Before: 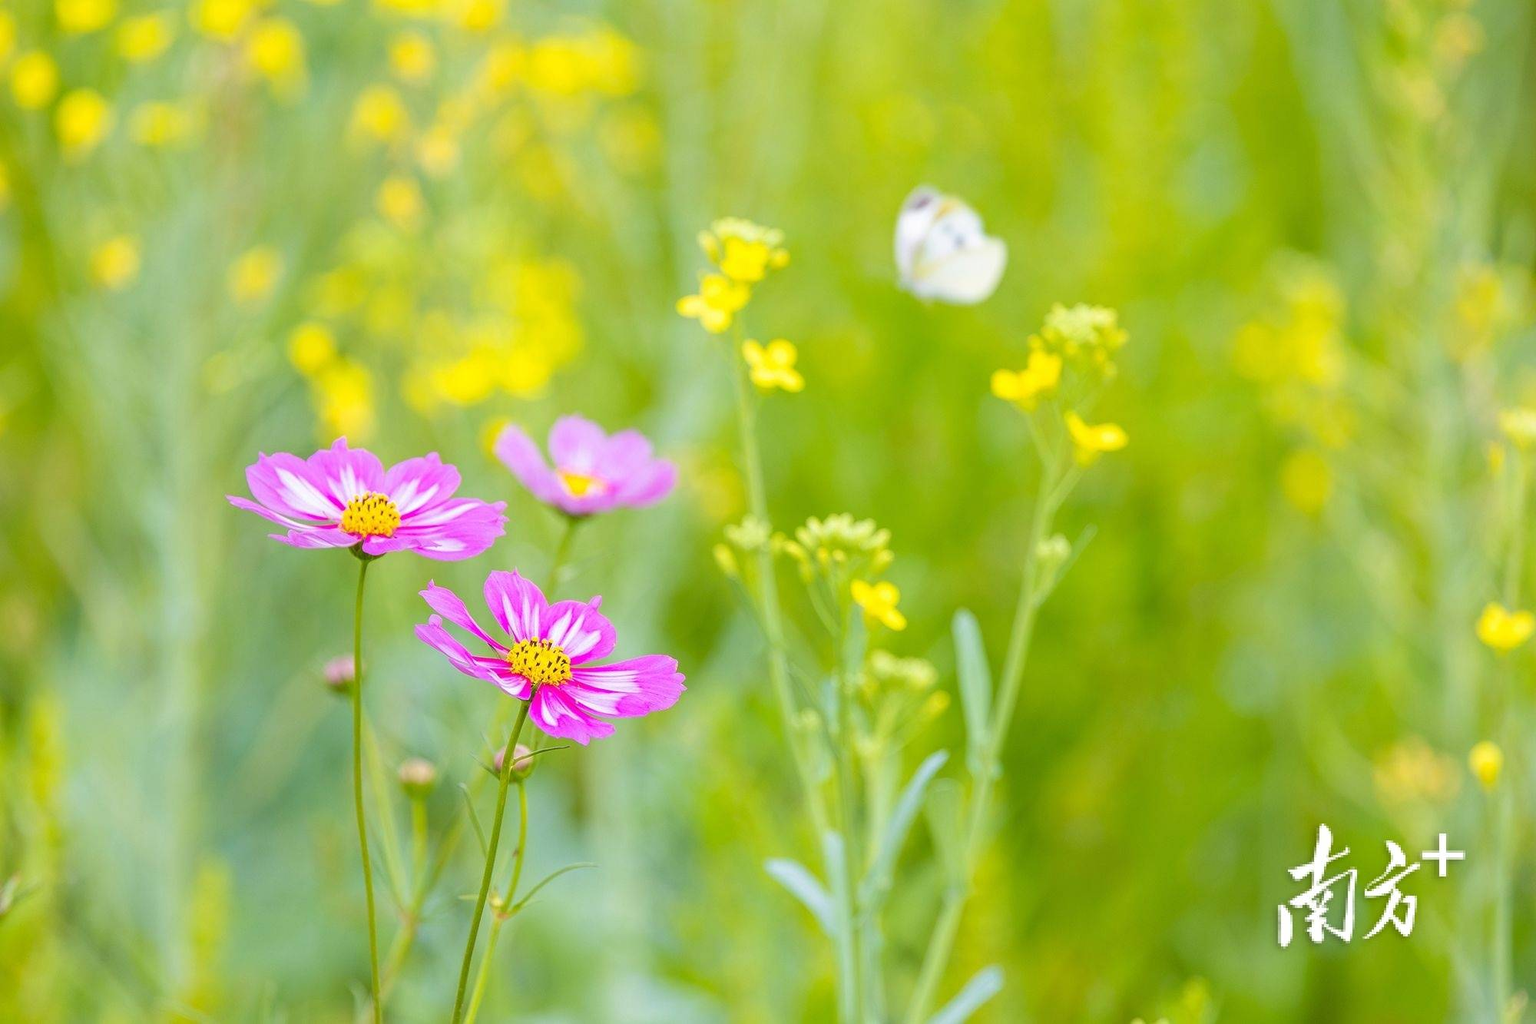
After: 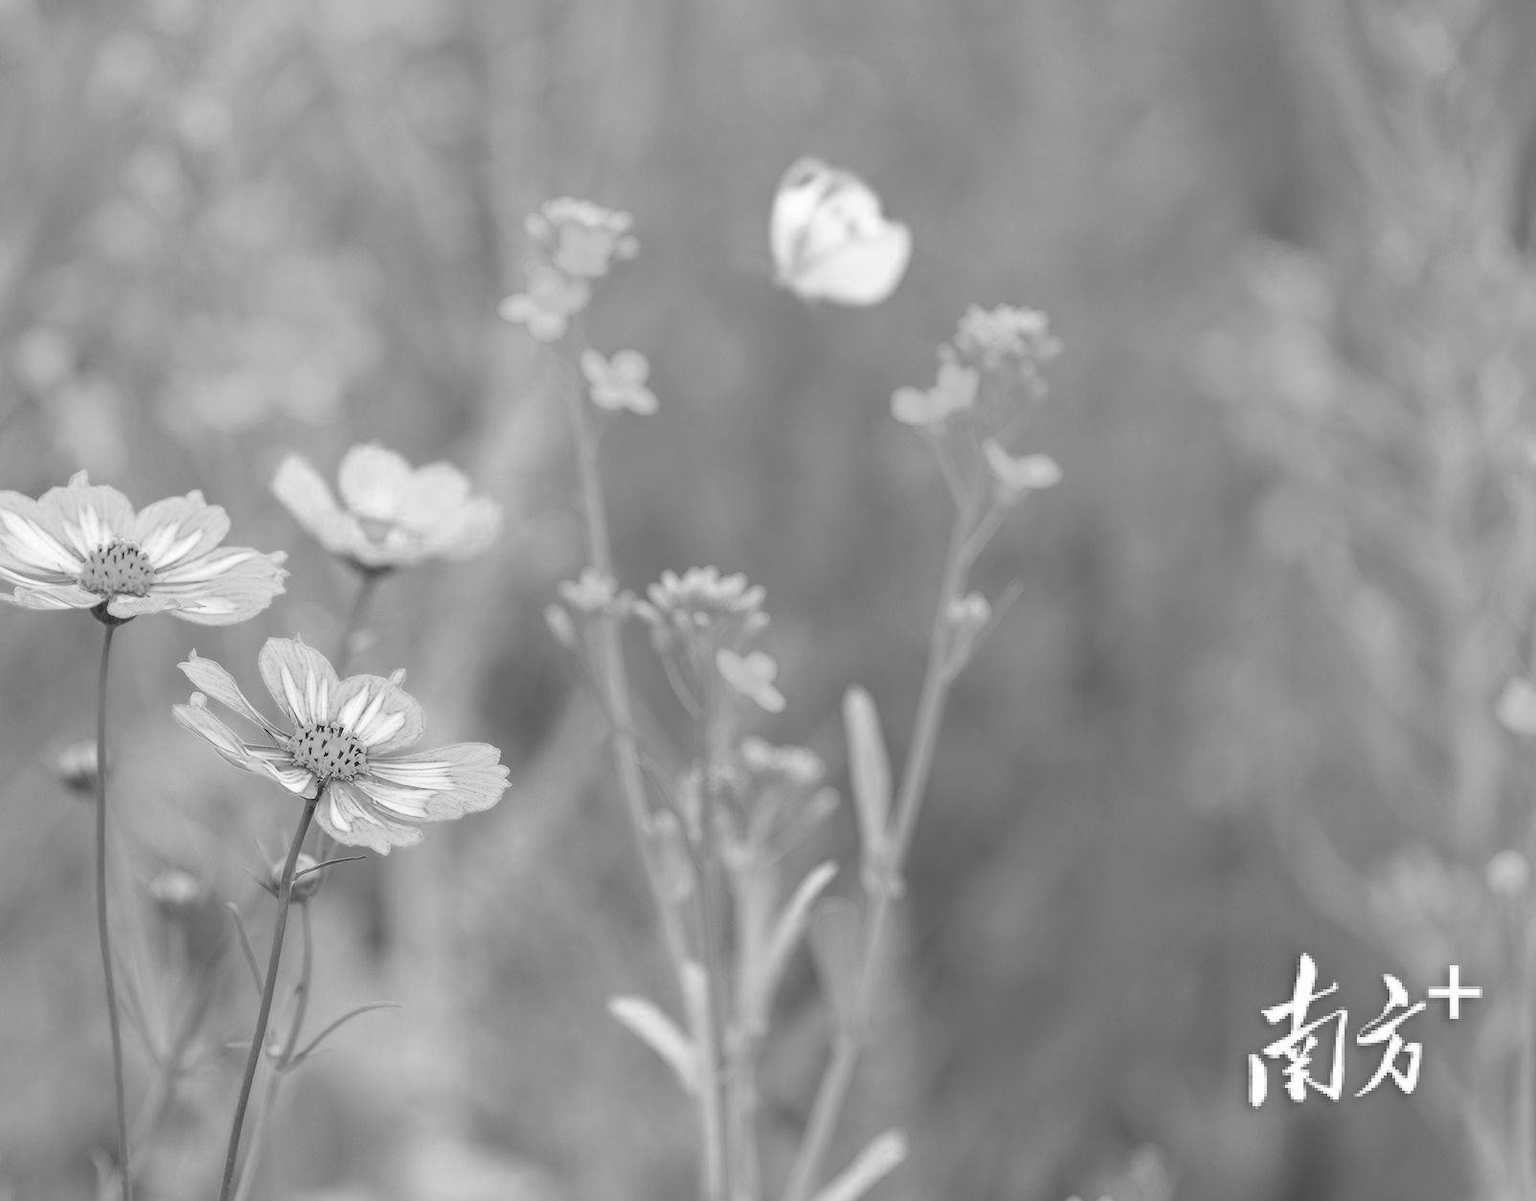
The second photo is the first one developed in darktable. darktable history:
color calibration: output gray [0.246, 0.254, 0.501, 0], x 0.37, y 0.382, temperature 4310.78 K
crop and rotate: left 18.011%, top 5.777%, right 1.762%
